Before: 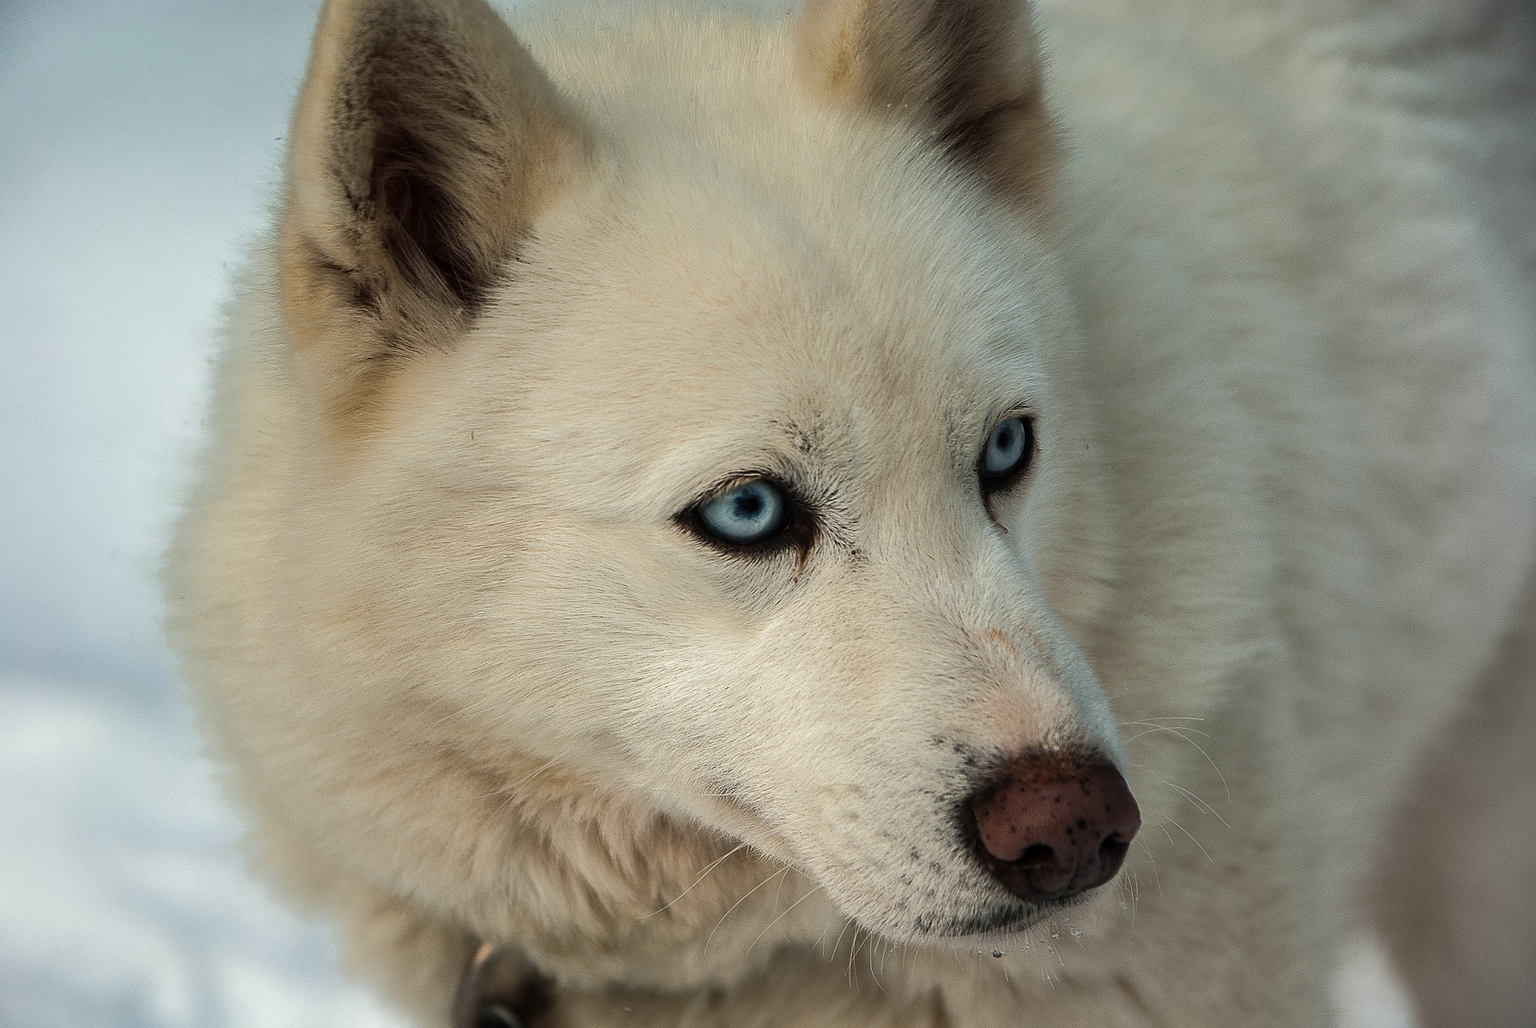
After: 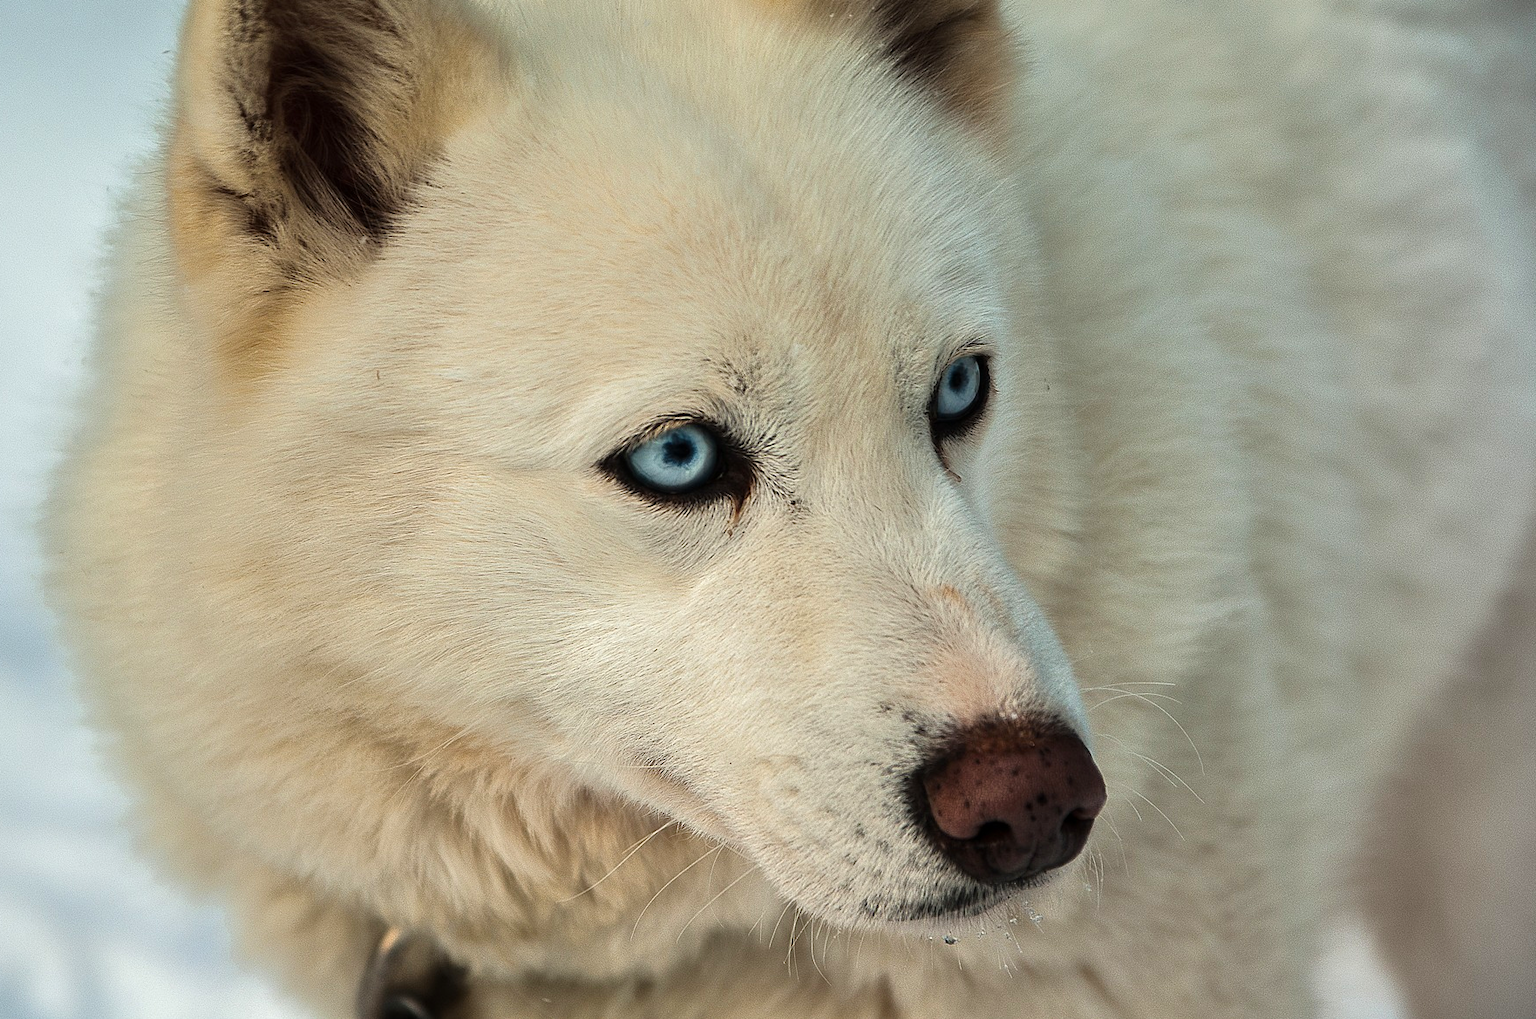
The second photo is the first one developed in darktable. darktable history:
tone equalizer: -8 EV 0.028 EV, -7 EV -0.034 EV, -6 EV 0.031 EV, -5 EV 0.028 EV, -4 EV 0.252 EV, -3 EV 0.671 EV, -2 EV 0.581 EV, -1 EV 0.212 EV, +0 EV 0.018 EV, mask exposure compensation -0.497 EV
color correction: highlights b* 0.06, saturation 1.12
crop and rotate: left 8.22%, top 8.93%
